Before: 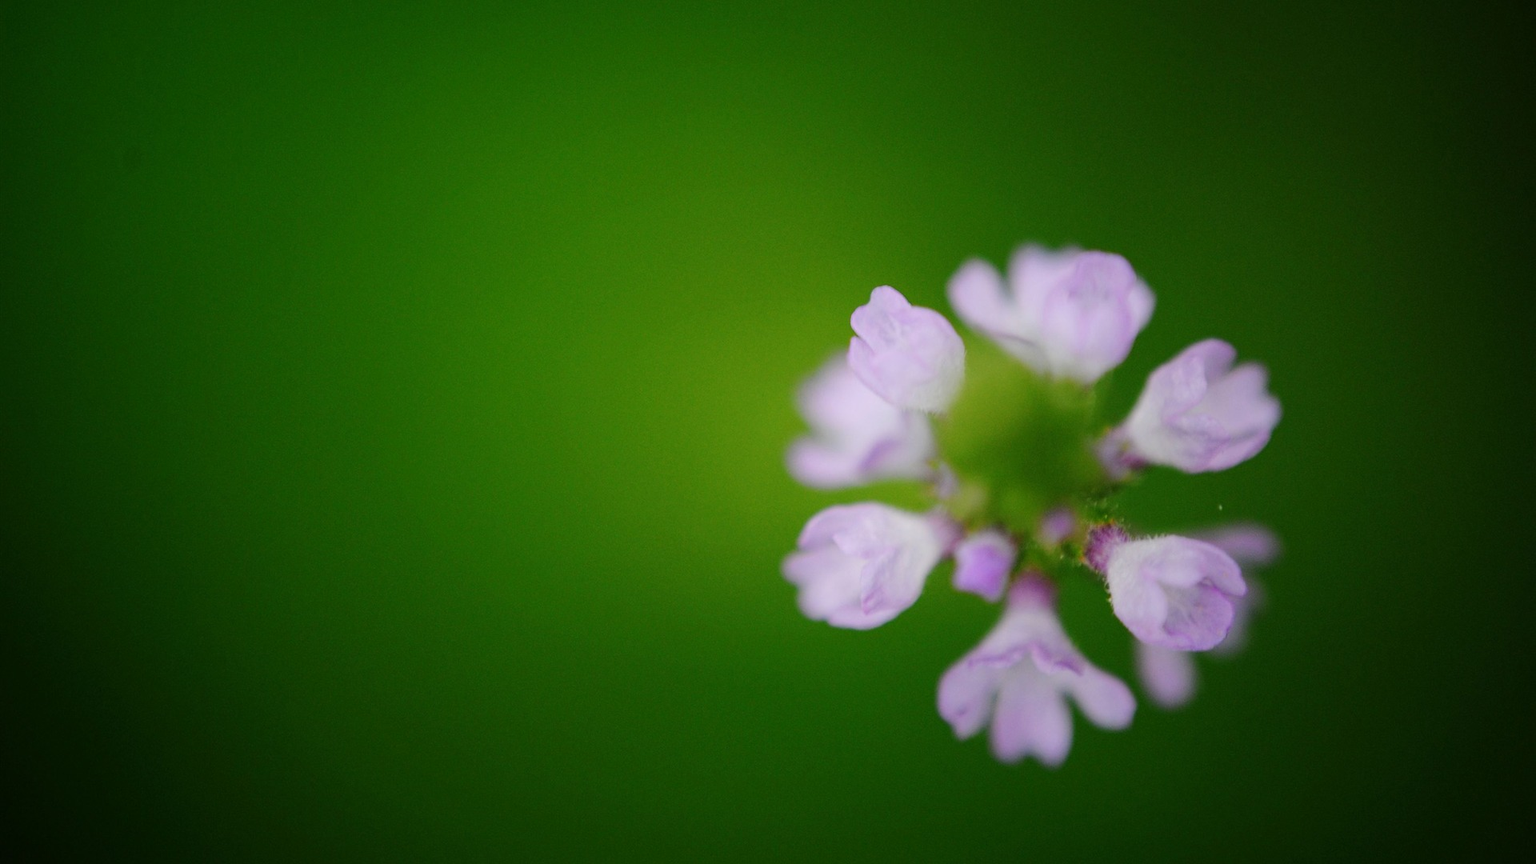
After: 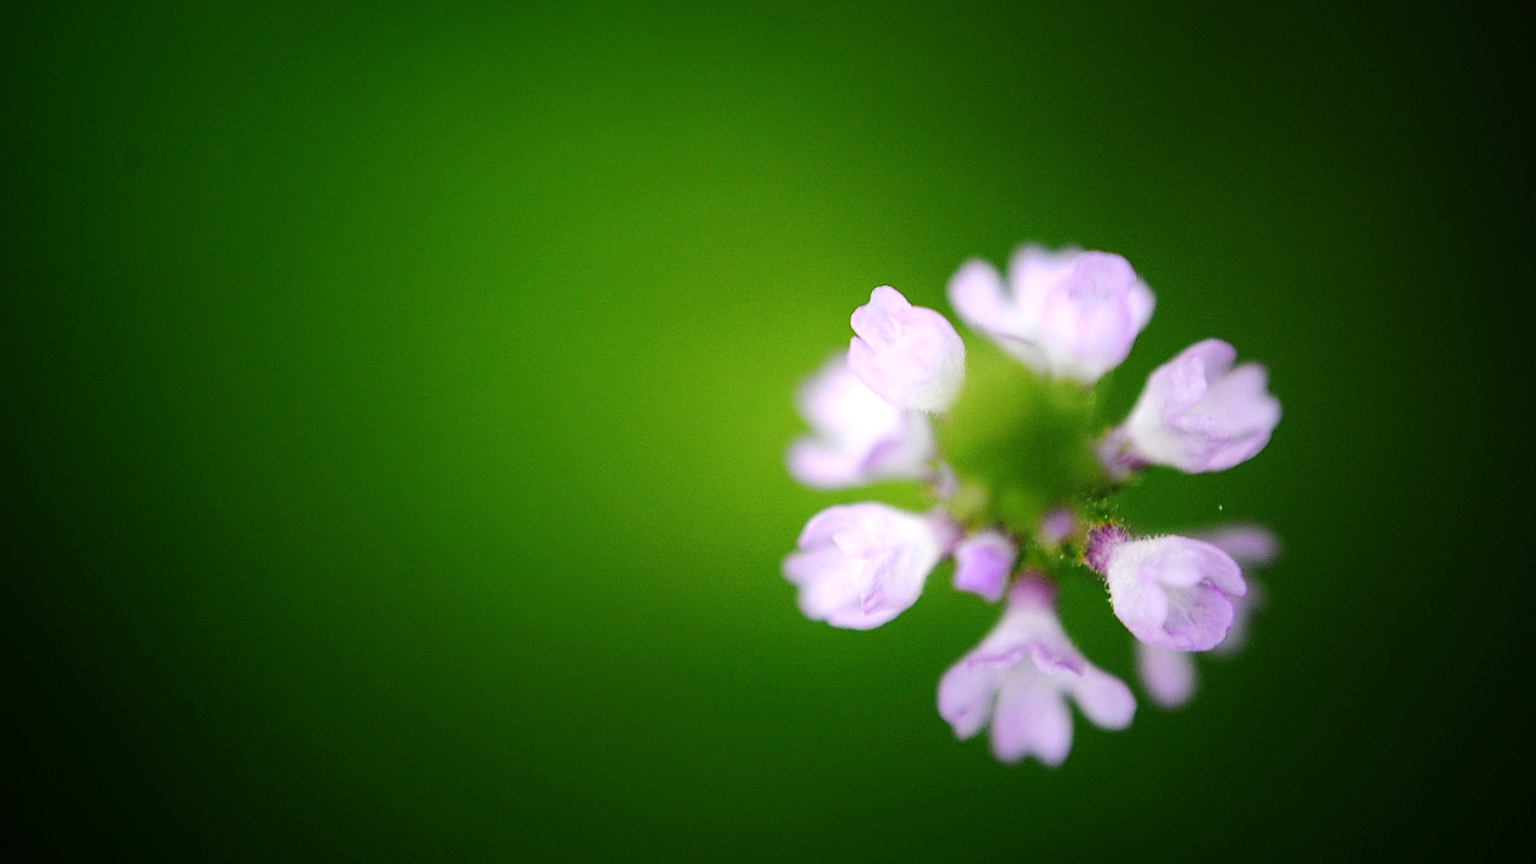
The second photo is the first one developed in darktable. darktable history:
tone equalizer: -8 EV -0.718 EV, -7 EV -0.674 EV, -6 EV -0.586 EV, -5 EV -0.389 EV, -3 EV 0.396 EV, -2 EV 0.6 EV, -1 EV 0.691 EV, +0 EV 0.732 EV, mask exposure compensation -0.491 EV
sharpen: on, module defaults
